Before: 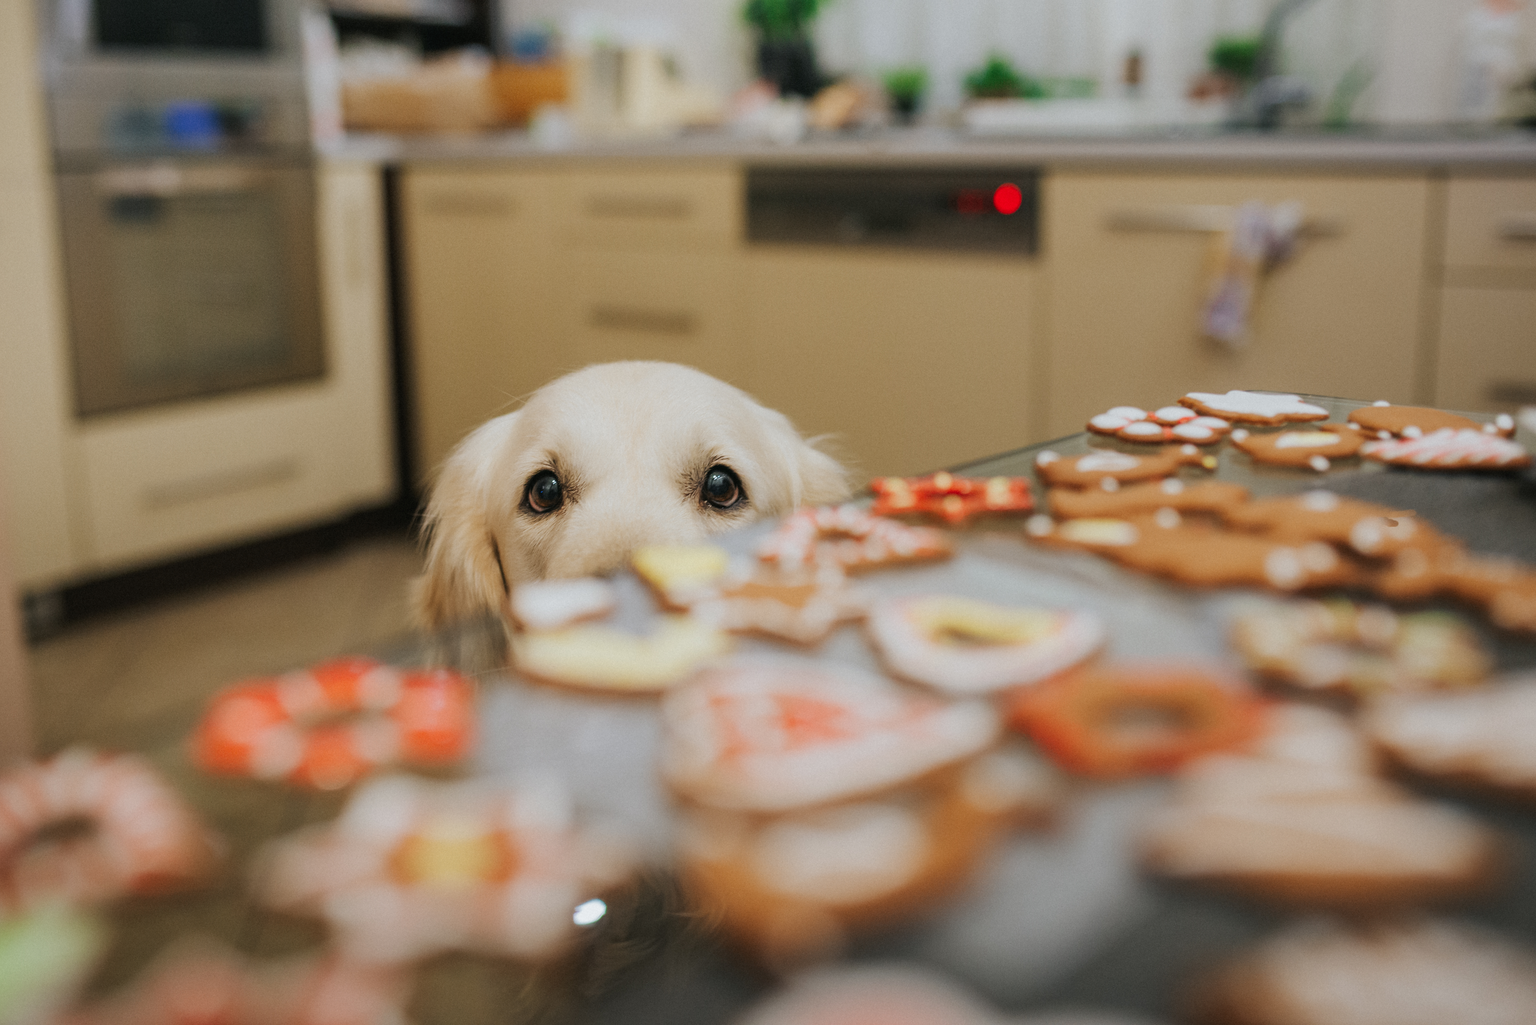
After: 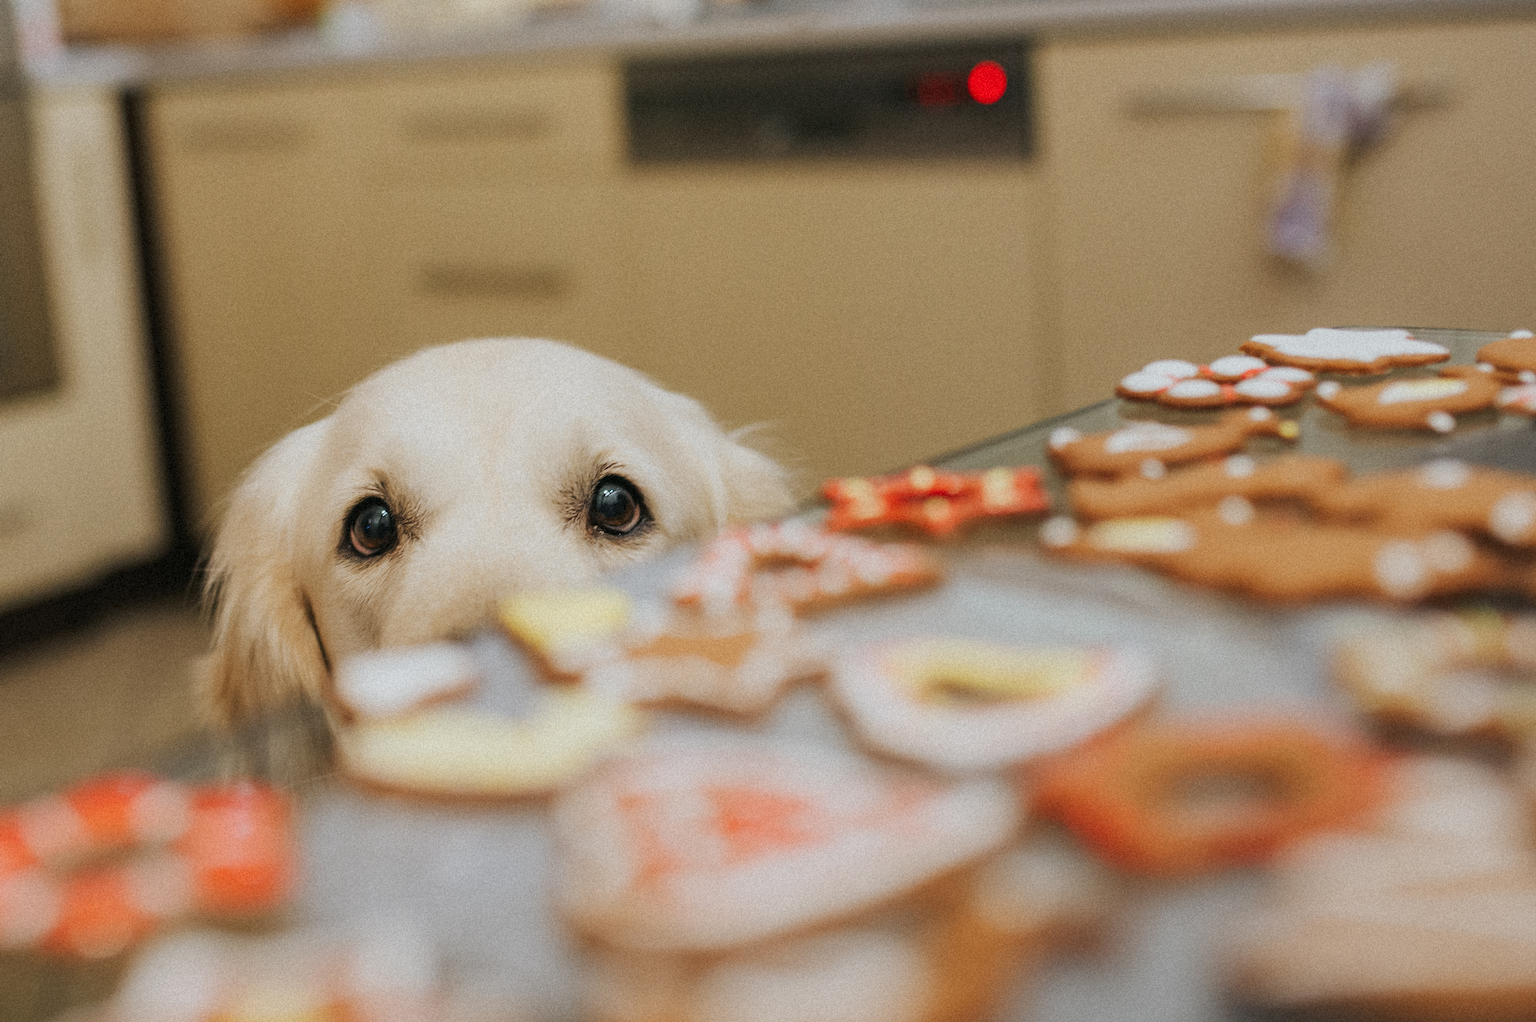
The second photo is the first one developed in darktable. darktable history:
crop: left 16.768%, top 8.653%, right 8.362%, bottom 12.485%
grain: mid-tones bias 0%
rotate and perspective: rotation -3.52°, crop left 0.036, crop right 0.964, crop top 0.081, crop bottom 0.919
